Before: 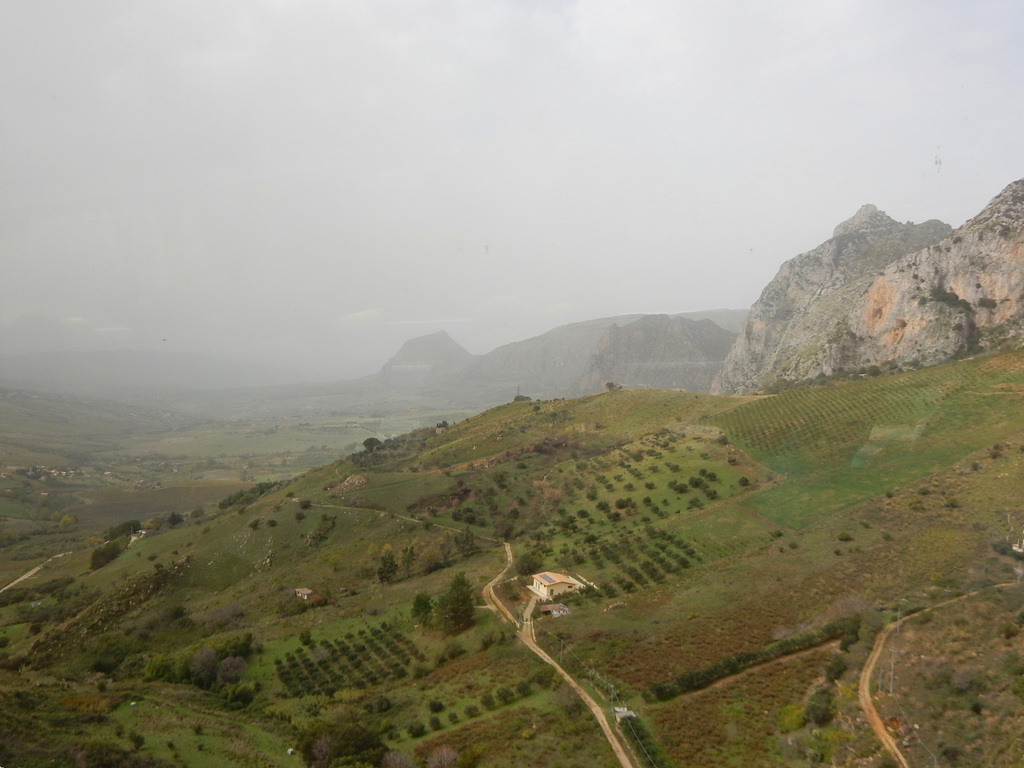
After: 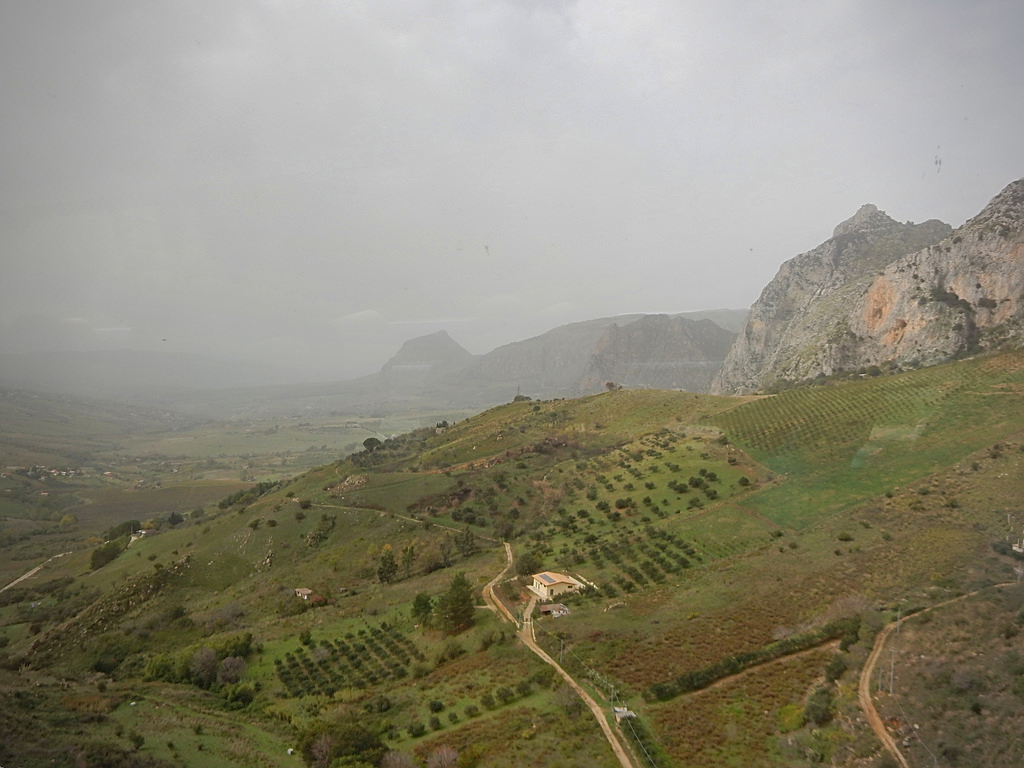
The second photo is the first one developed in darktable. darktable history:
shadows and highlights: on, module defaults
sharpen: on, module defaults
vignetting: fall-off radius 60.92%
